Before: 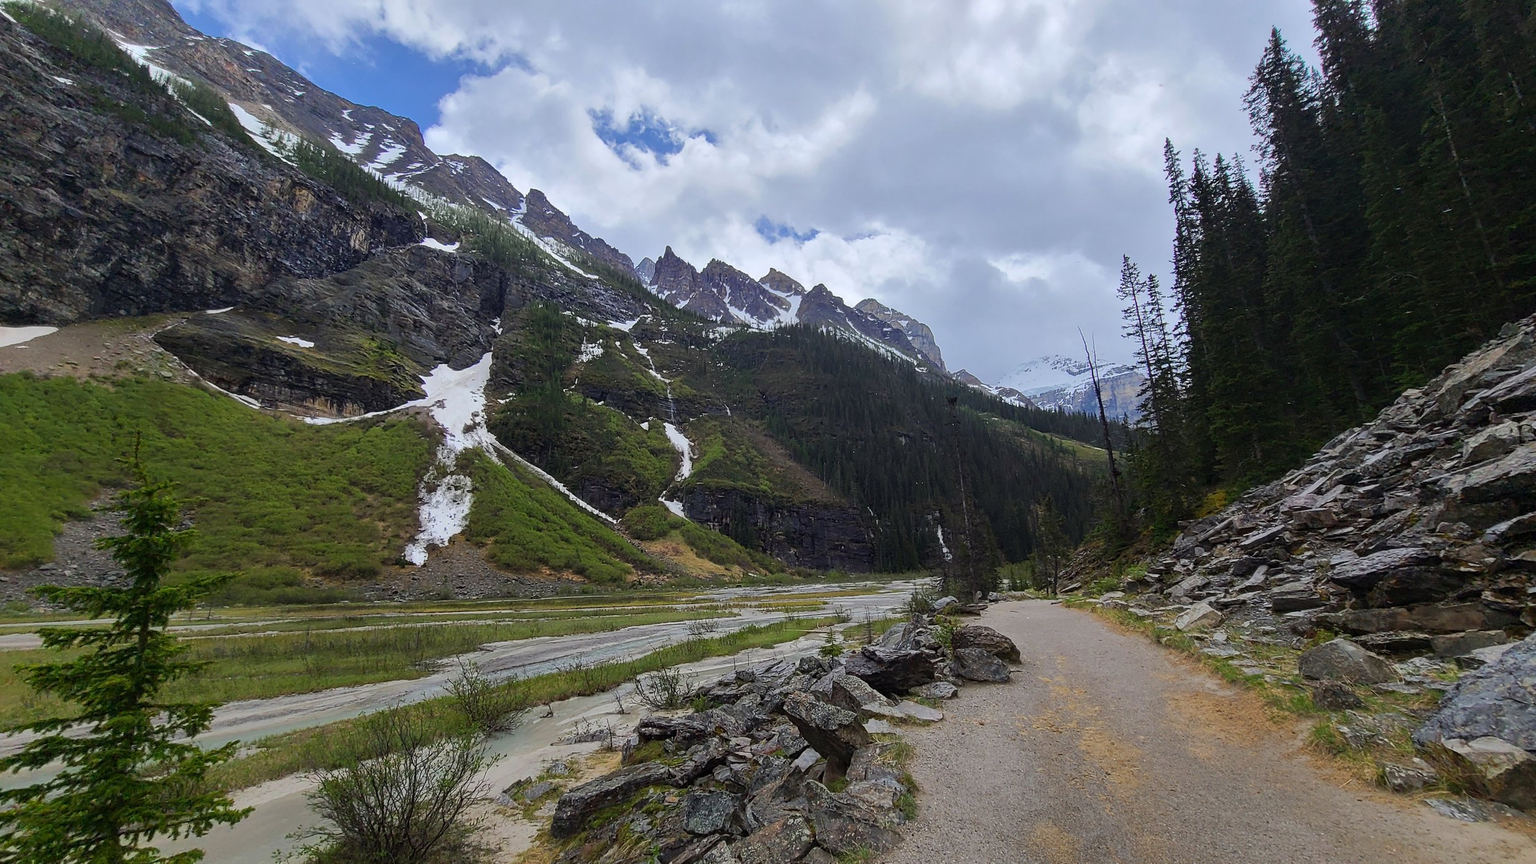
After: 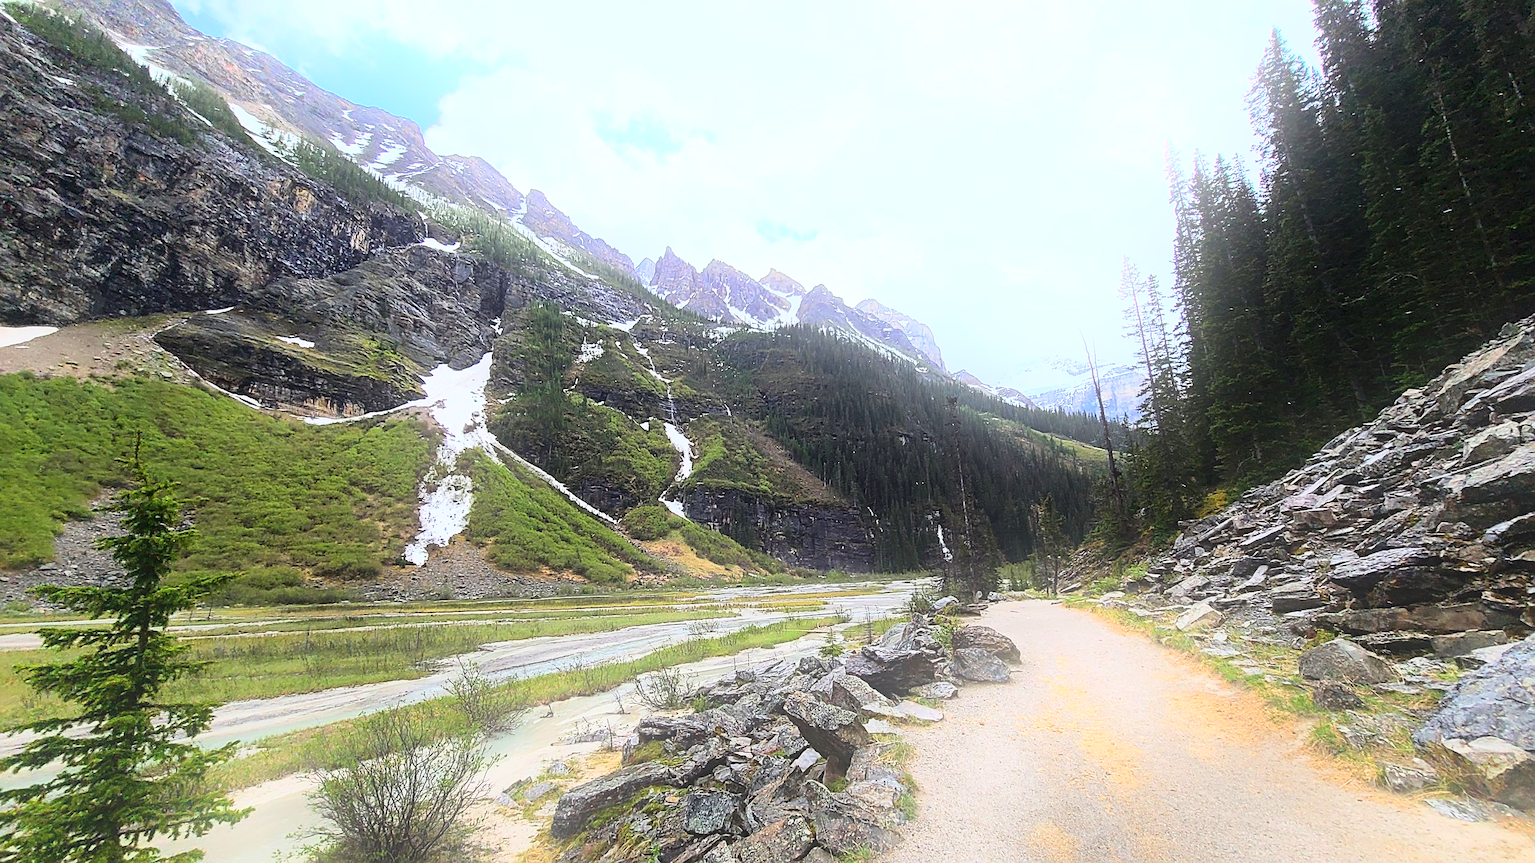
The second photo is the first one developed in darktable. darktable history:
sharpen: on, module defaults
bloom: on, module defaults
base curve: curves: ch0 [(0, 0) (0.018, 0.026) (0.143, 0.37) (0.33, 0.731) (0.458, 0.853) (0.735, 0.965) (0.905, 0.986) (1, 1)]
